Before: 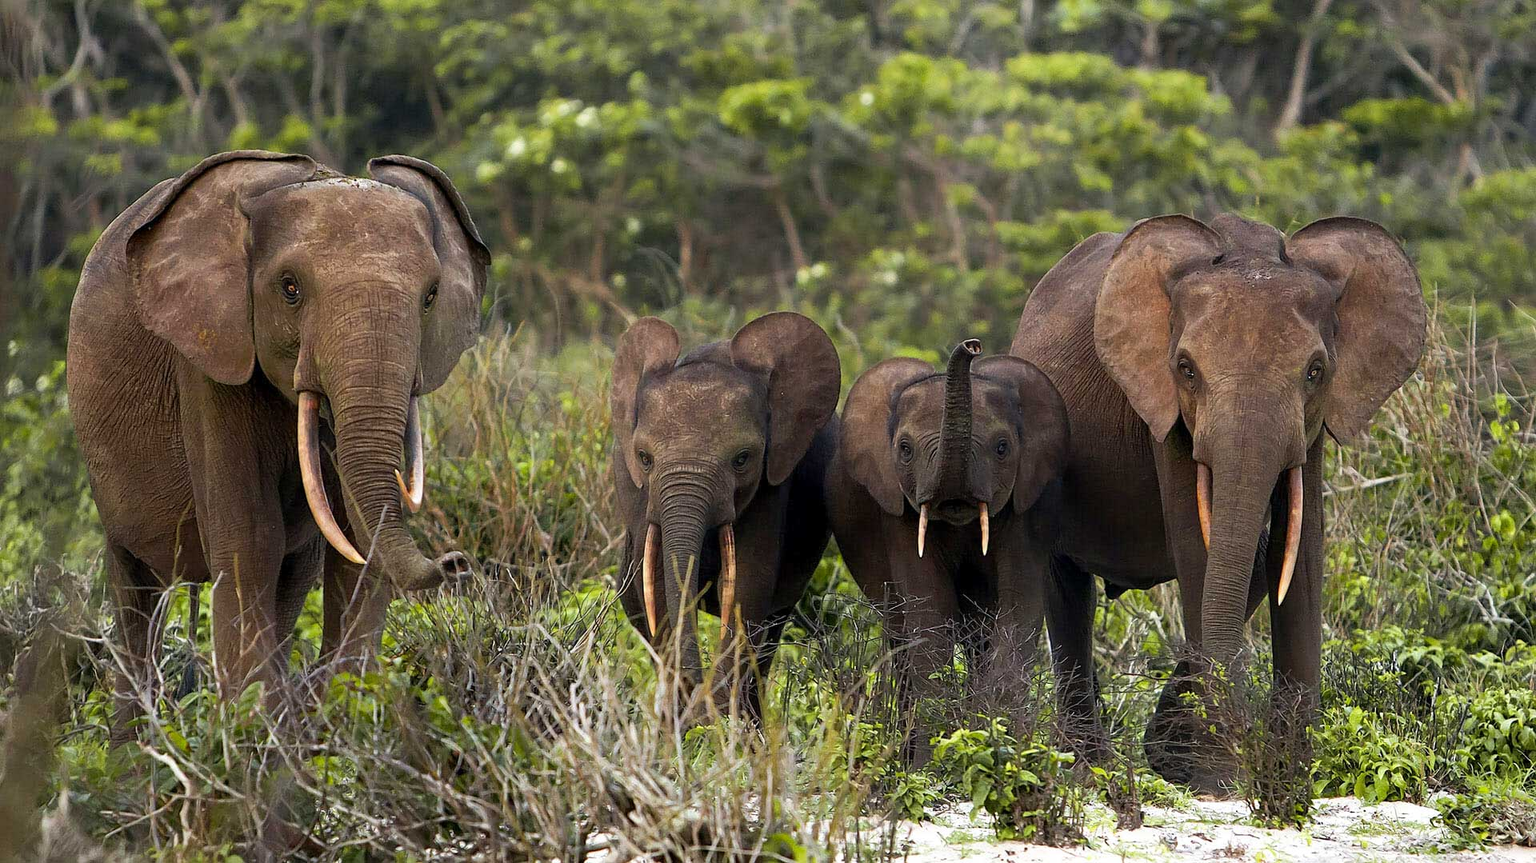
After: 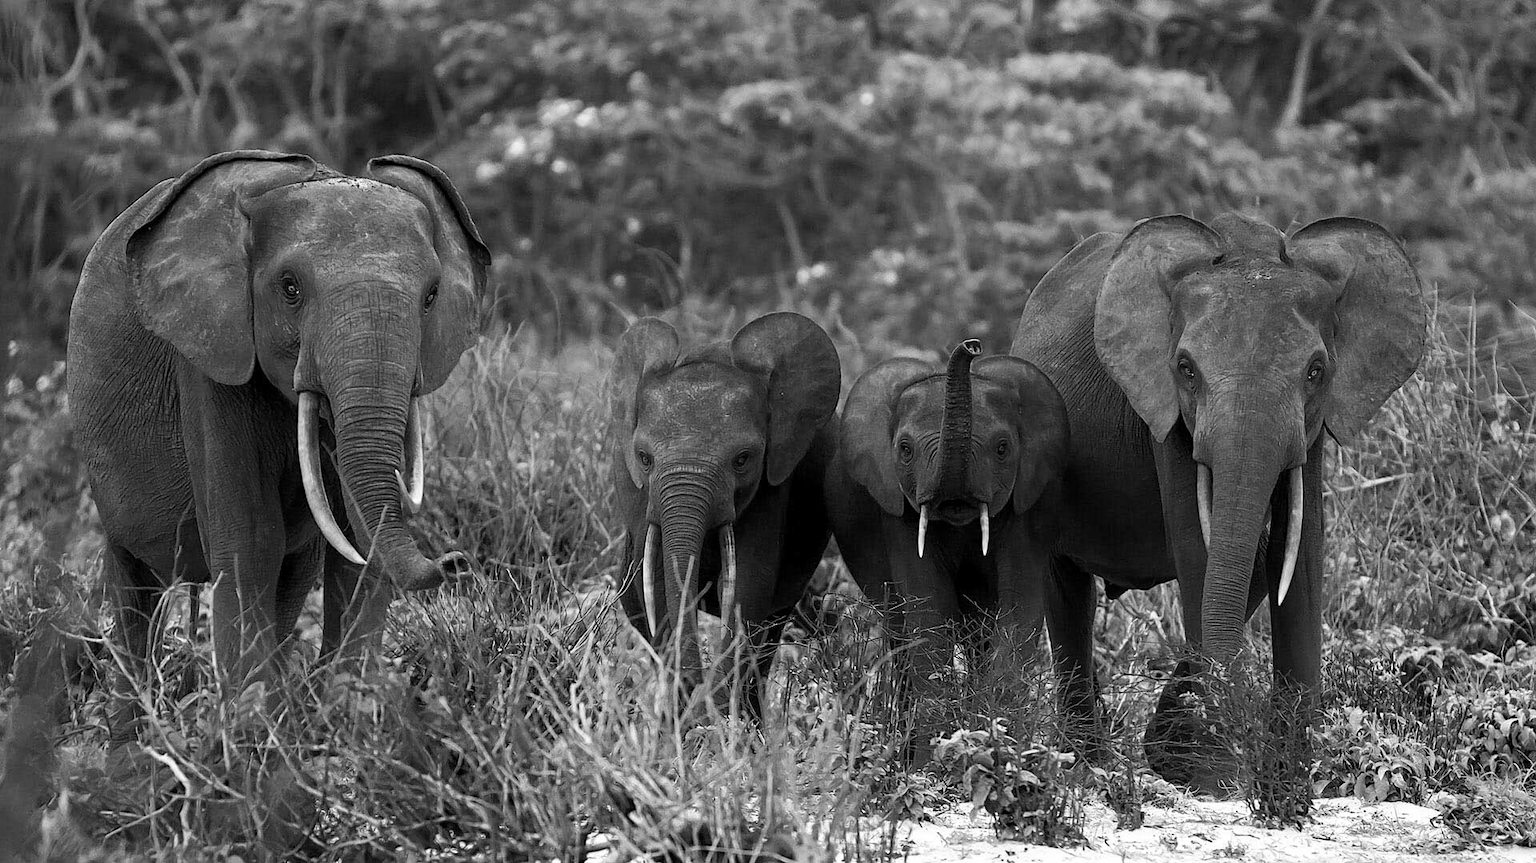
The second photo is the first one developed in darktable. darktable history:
contrast brightness saturation: contrast 0.03, brightness -0.04
monochrome: a 1.94, b -0.638
color balance: mode lift, gamma, gain (sRGB)
